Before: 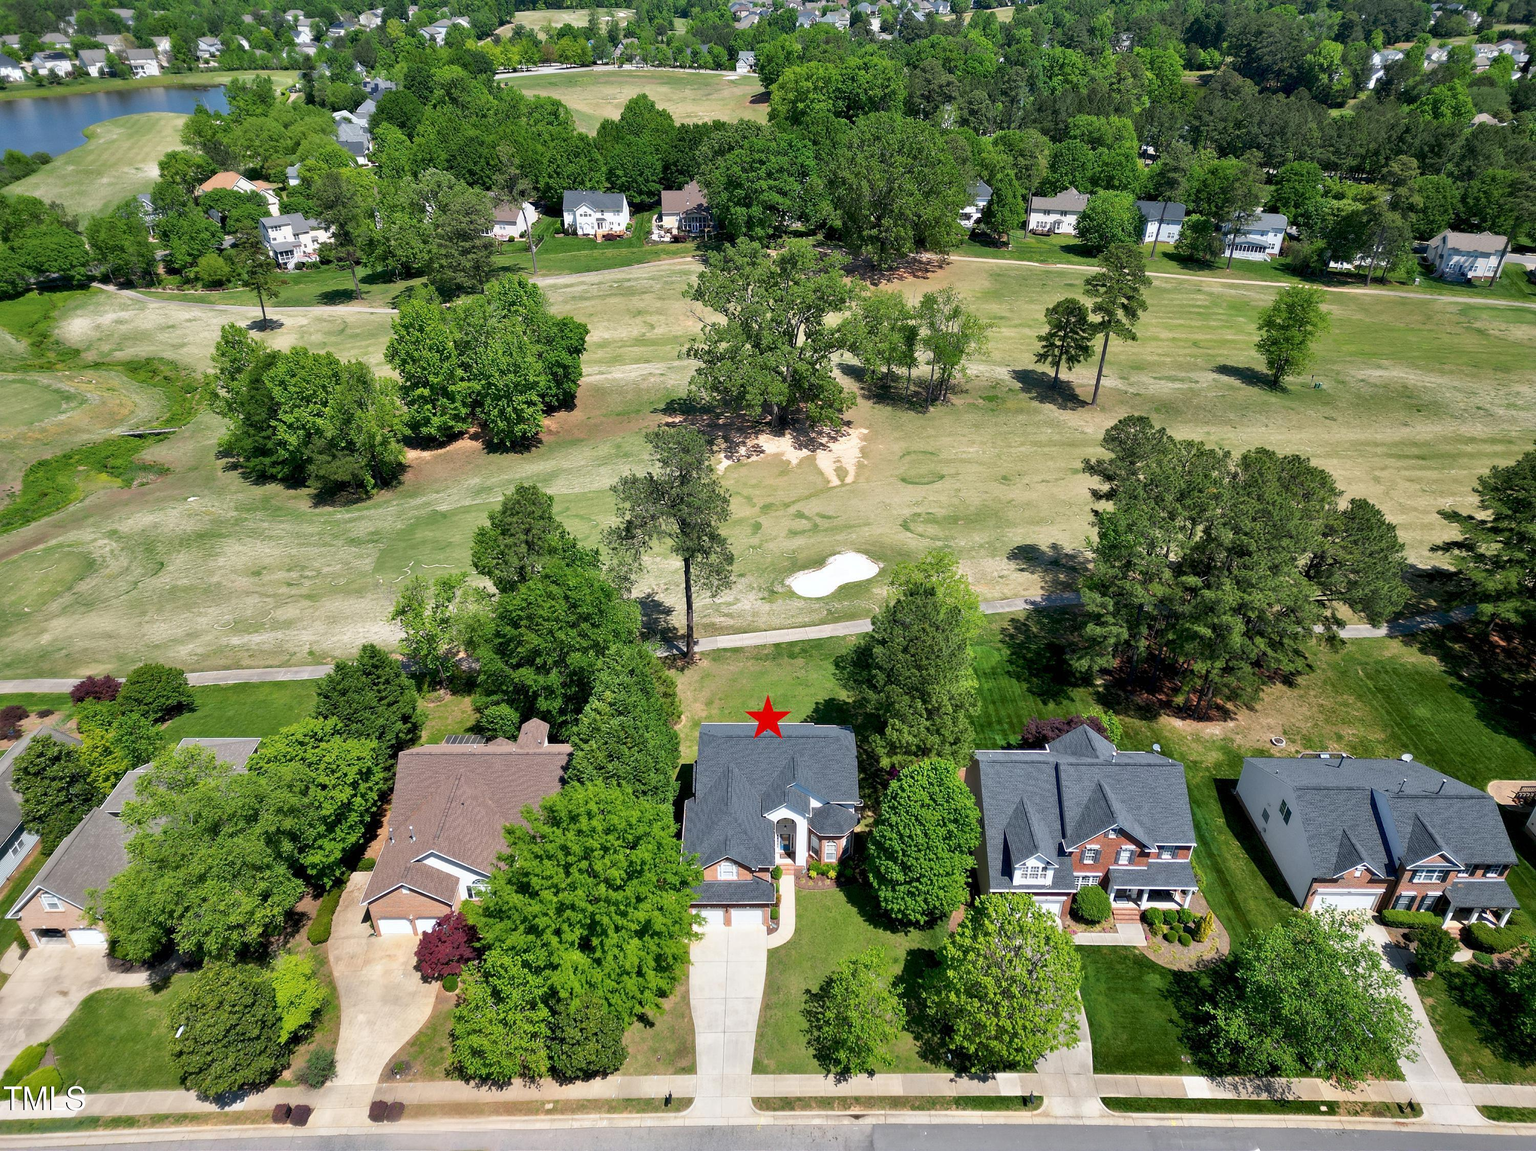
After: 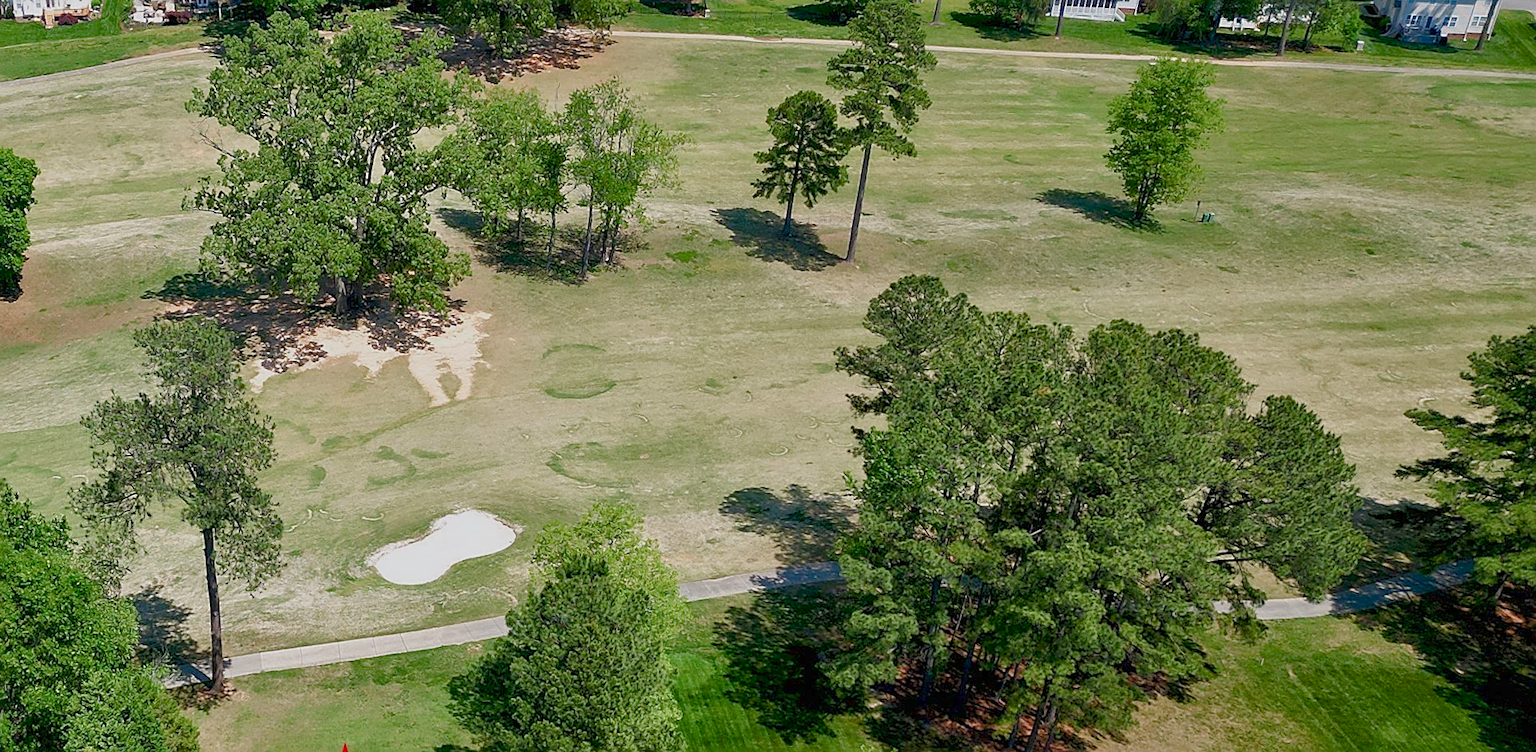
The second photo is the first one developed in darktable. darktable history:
crop: left 36.005%, top 18.293%, right 0.31%, bottom 38.444%
sharpen: on, module defaults
rotate and perspective: rotation -2°, crop left 0.022, crop right 0.978, crop top 0.049, crop bottom 0.951
color balance rgb: shadows lift › chroma 1%, shadows lift › hue 113°, highlights gain › chroma 0.2%, highlights gain › hue 333°, perceptual saturation grading › global saturation 20%, perceptual saturation grading › highlights -50%, perceptual saturation grading › shadows 25%, contrast -20%
